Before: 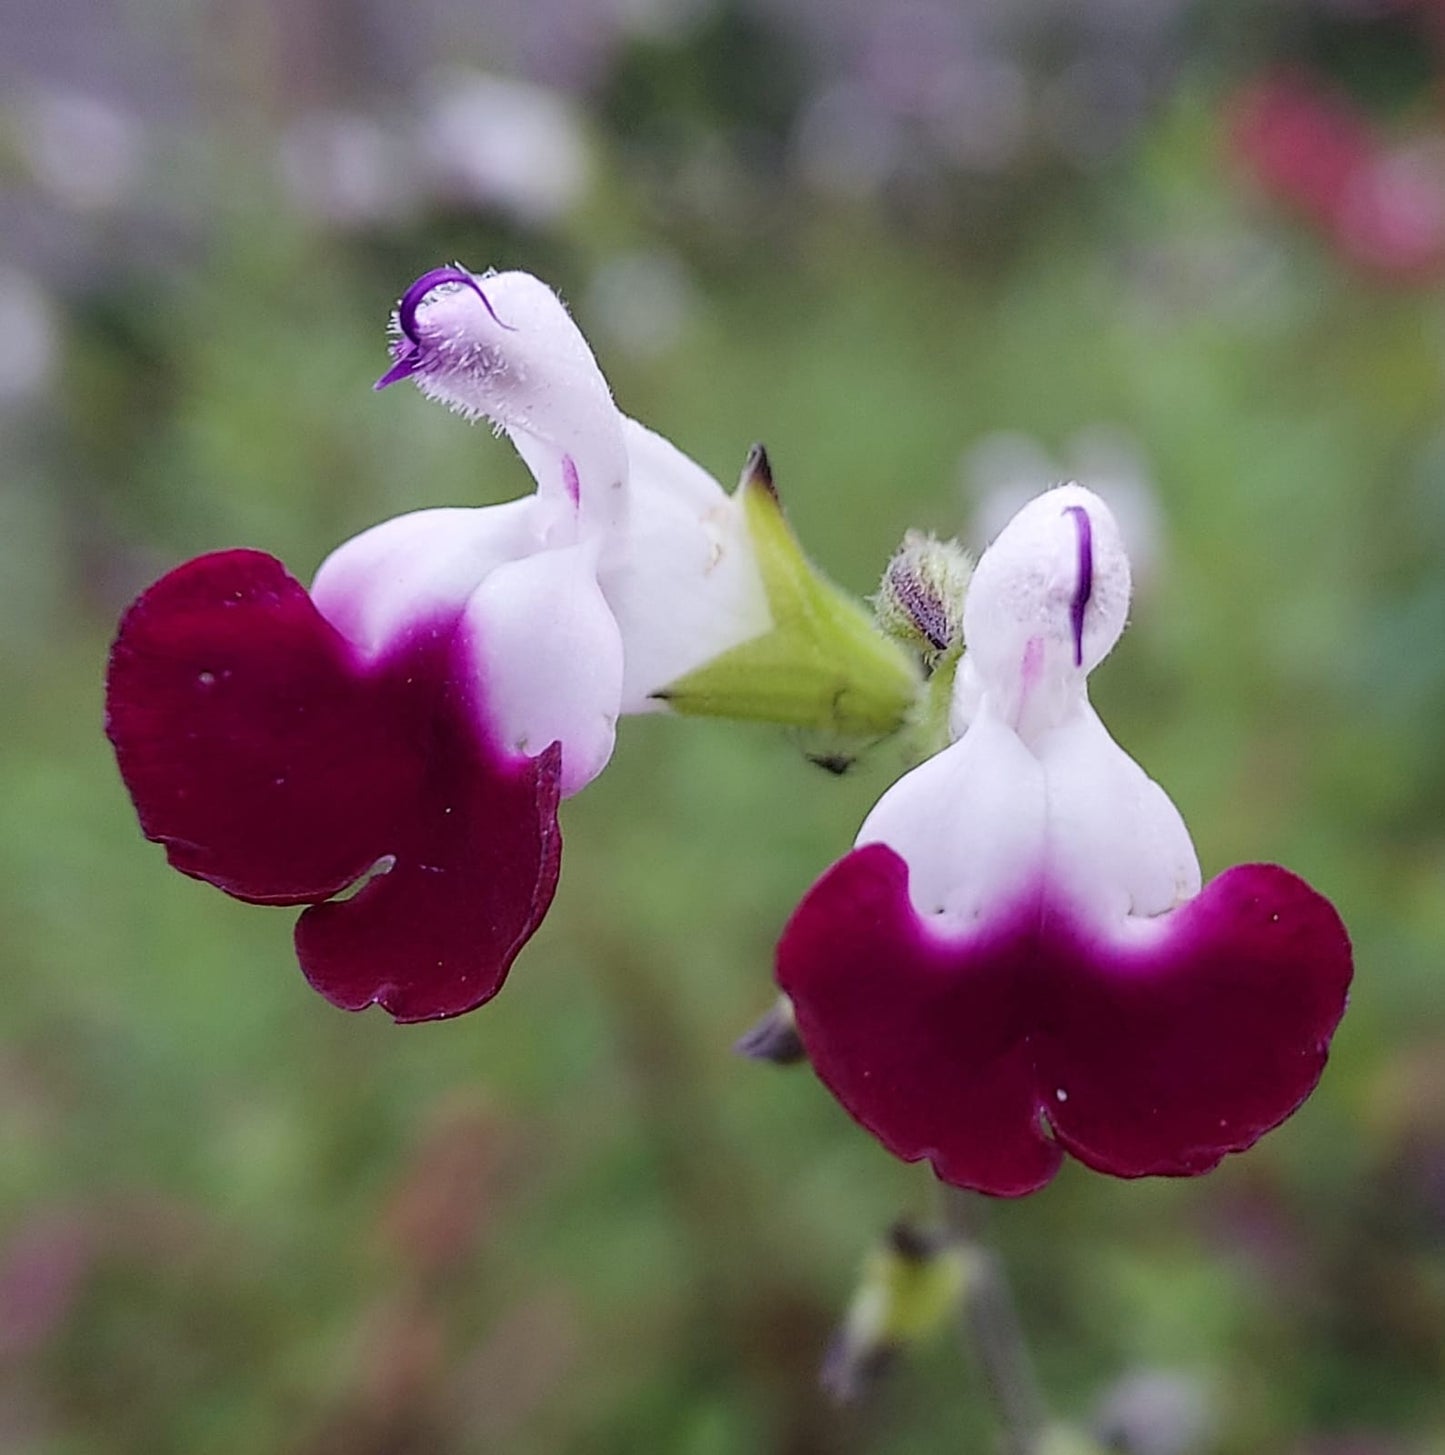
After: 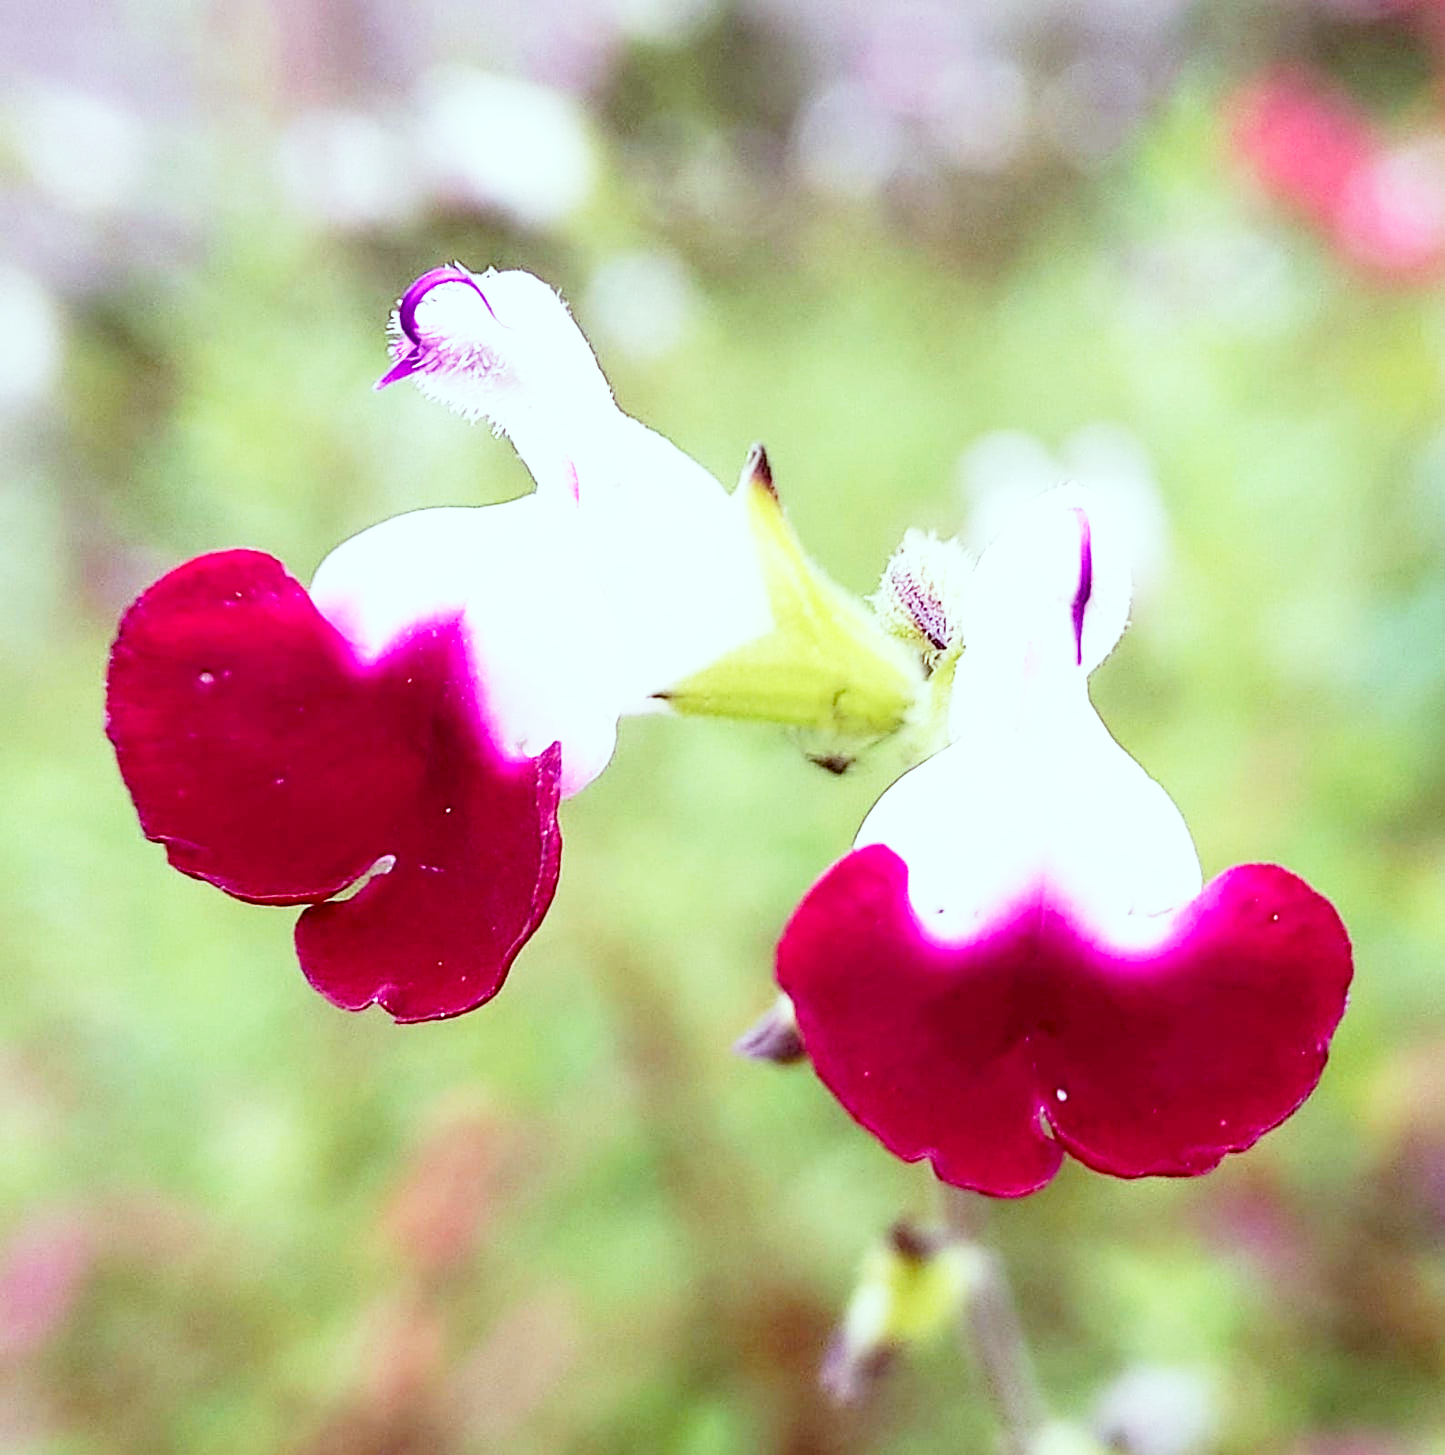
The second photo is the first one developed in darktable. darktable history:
color correction: highlights a* -7.23, highlights b* -0.161, shadows a* 20.08, shadows b* 11.73
base curve: curves: ch0 [(0, 0) (0.012, 0.01) (0.073, 0.168) (0.31, 0.711) (0.645, 0.957) (1, 1)], preserve colors none
exposure: exposure 0.6 EV, compensate highlight preservation false
